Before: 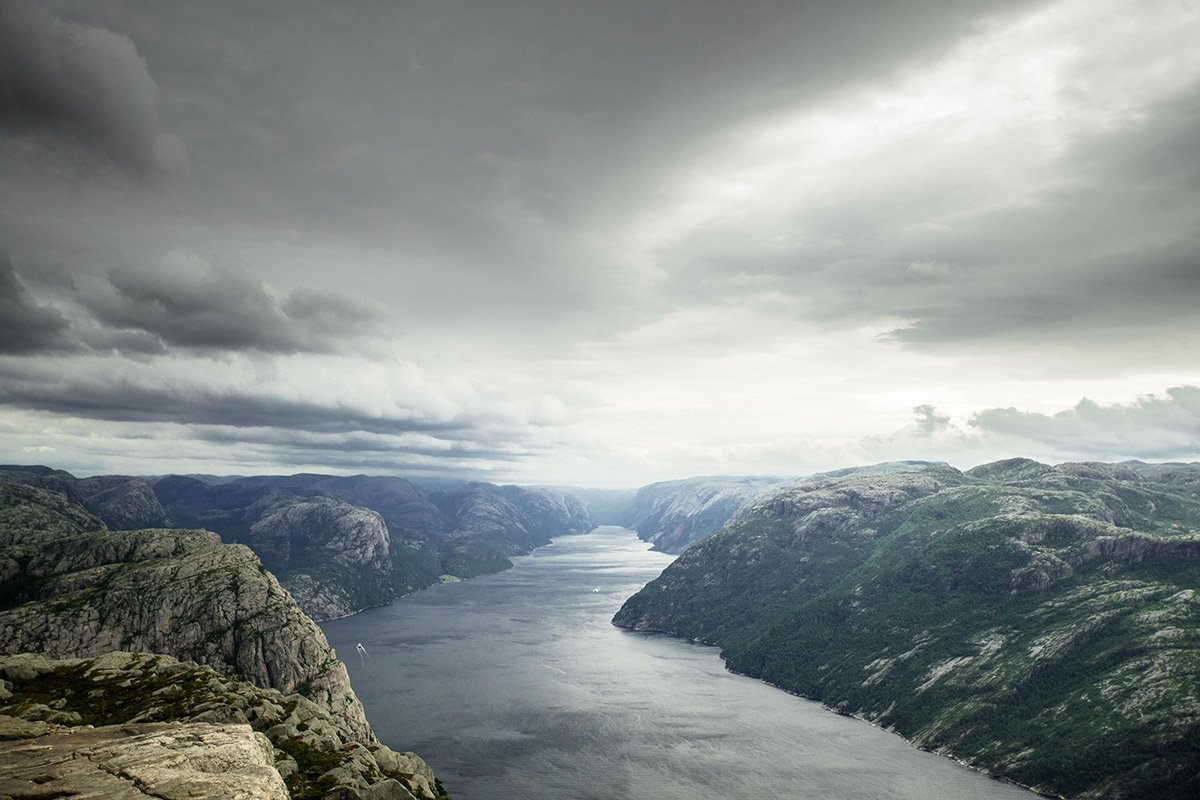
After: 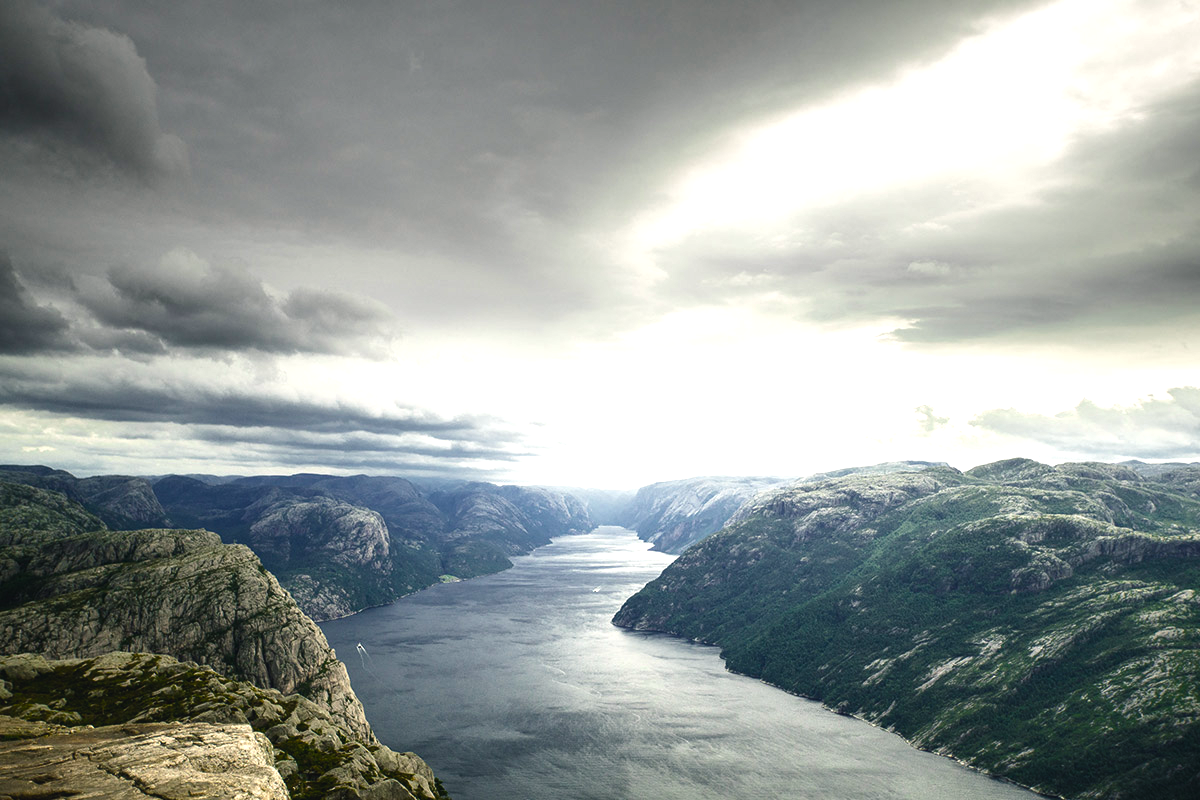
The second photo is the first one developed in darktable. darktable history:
color balance rgb: shadows lift › chroma 1%, shadows lift › hue 217.2°, power › hue 310.8°, highlights gain › chroma 1%, highlights gain › hue 54°, global offset › luminance 0.5%, global offset › hue 171.6°, perceptual saturation grading › global saturation 14.09%, perceptual saturation grading › highlights -25%, perceptual saturation grading › shadows 30%, perceptual brilliance grading › highlights 13.42%, perceptual brilliance grading › mid-tones 8.05%, perceptual brilliance grading › shadows -17.45%, global vibrance 25%
exposure: black level correction -0.003, exposure 0.04 EV, compensate highlight preservation false
local contrast: highlights 100%, shadows 100%, detail 120%, midtone range 0.2
